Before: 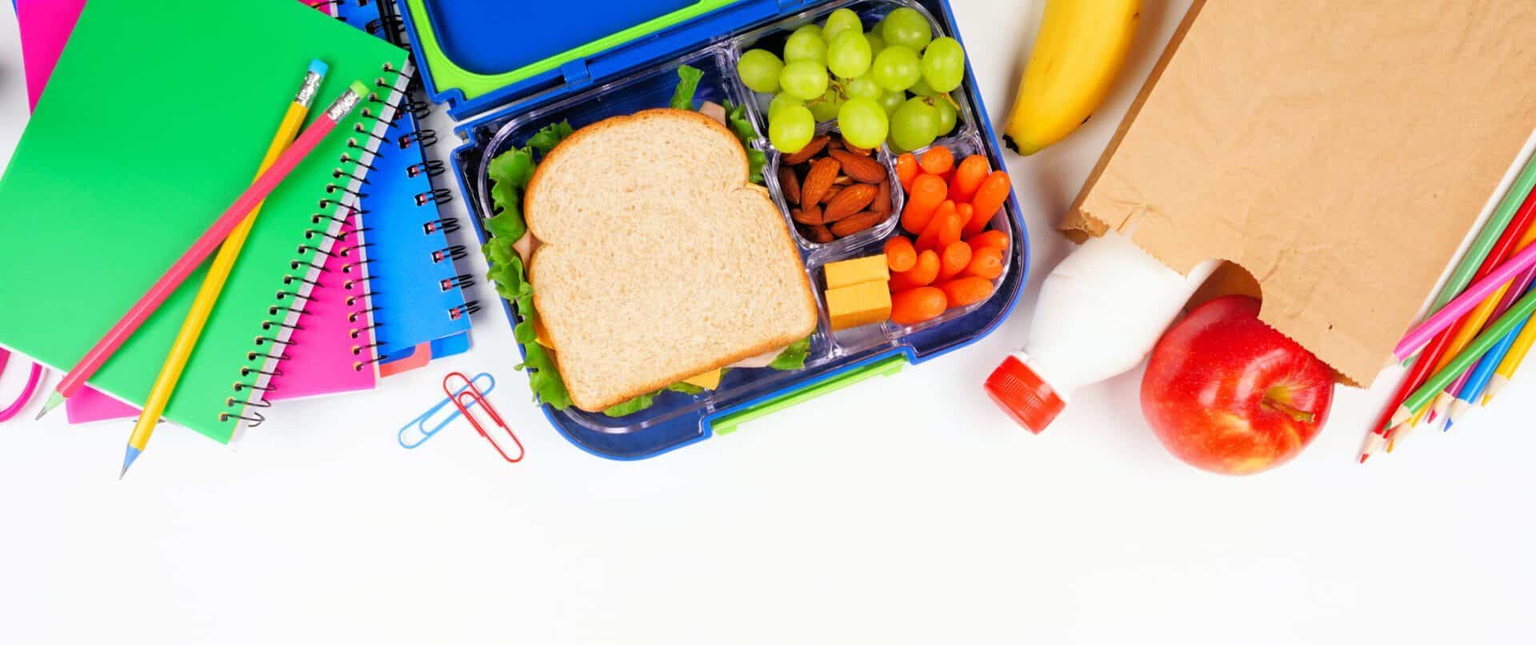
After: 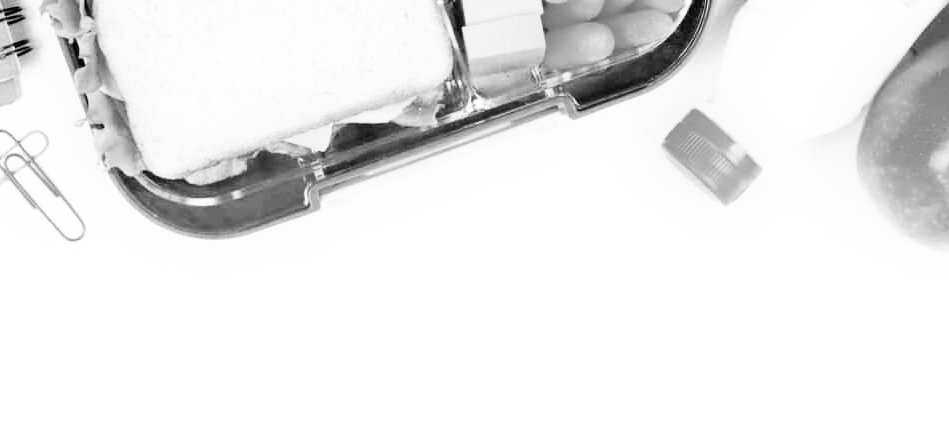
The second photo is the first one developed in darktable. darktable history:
crop: left 29.672%, top 41.786%, right 20.851%, bottom 3.487%
monochrome: on, module defaults
base curve: curves: ch0 [(0, 0) (0.007, 0.004) (0.027, 0.03) (0.046, 0.07) (0.207, 0.54) (0.442, 0.872) (0.673, 0.972) (1, 1)], preserve colors none
